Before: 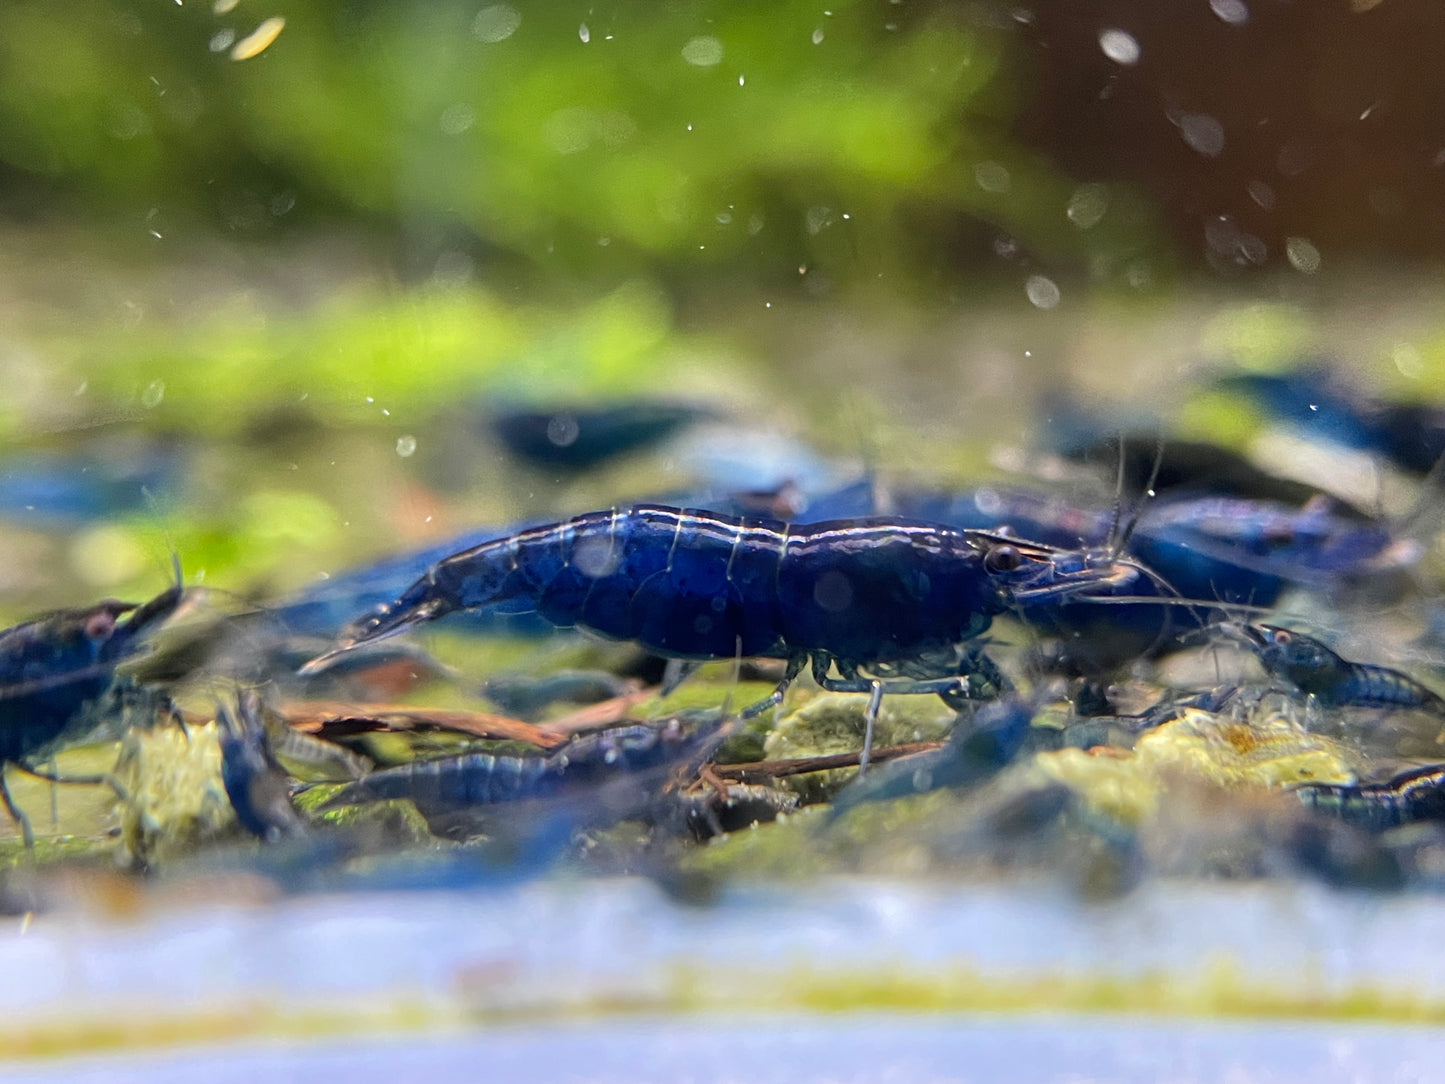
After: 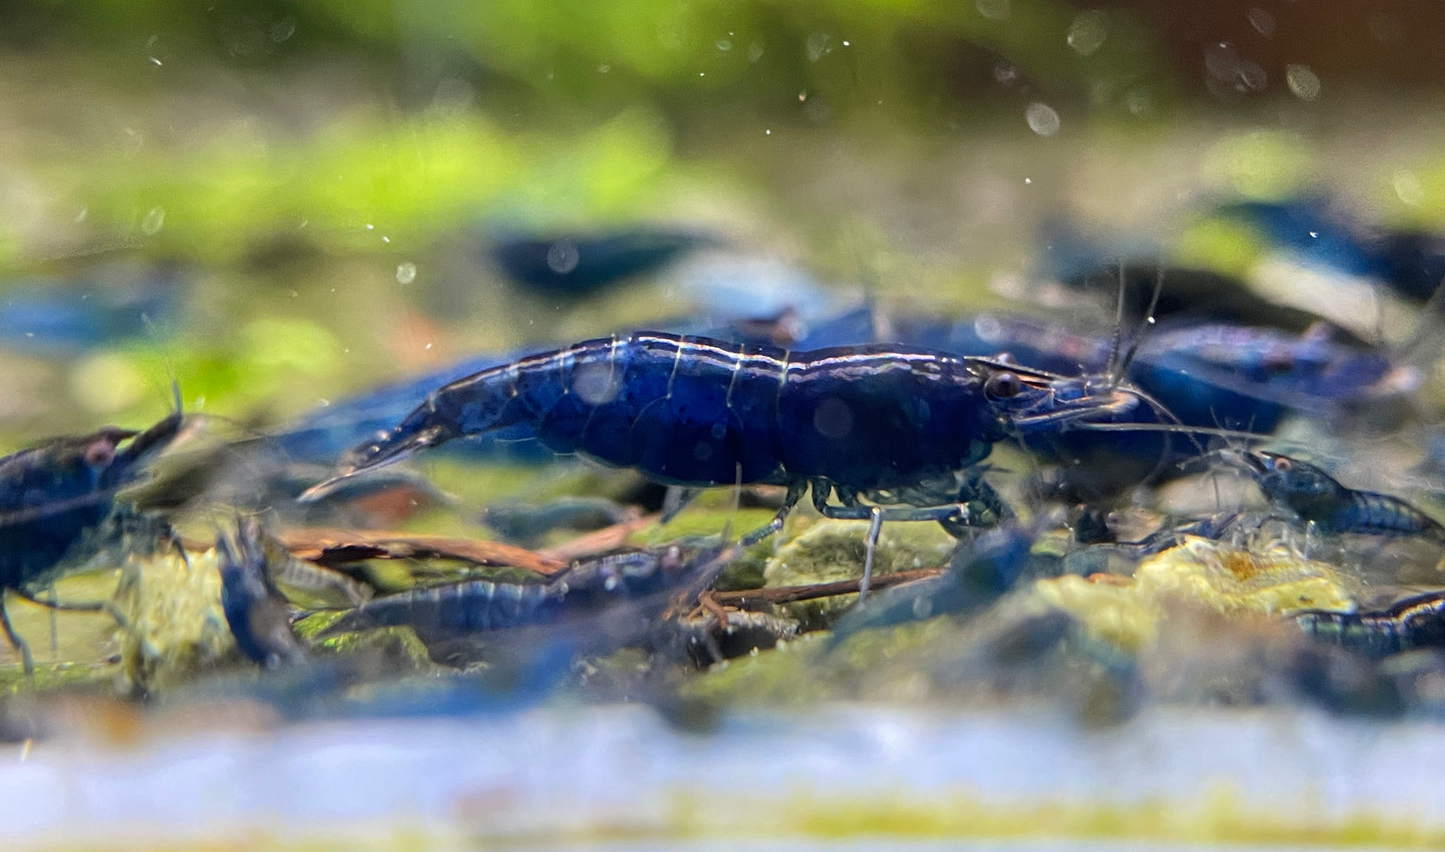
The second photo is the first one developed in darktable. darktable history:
crop and rotate: top 15.97%, bottom 5.374%
